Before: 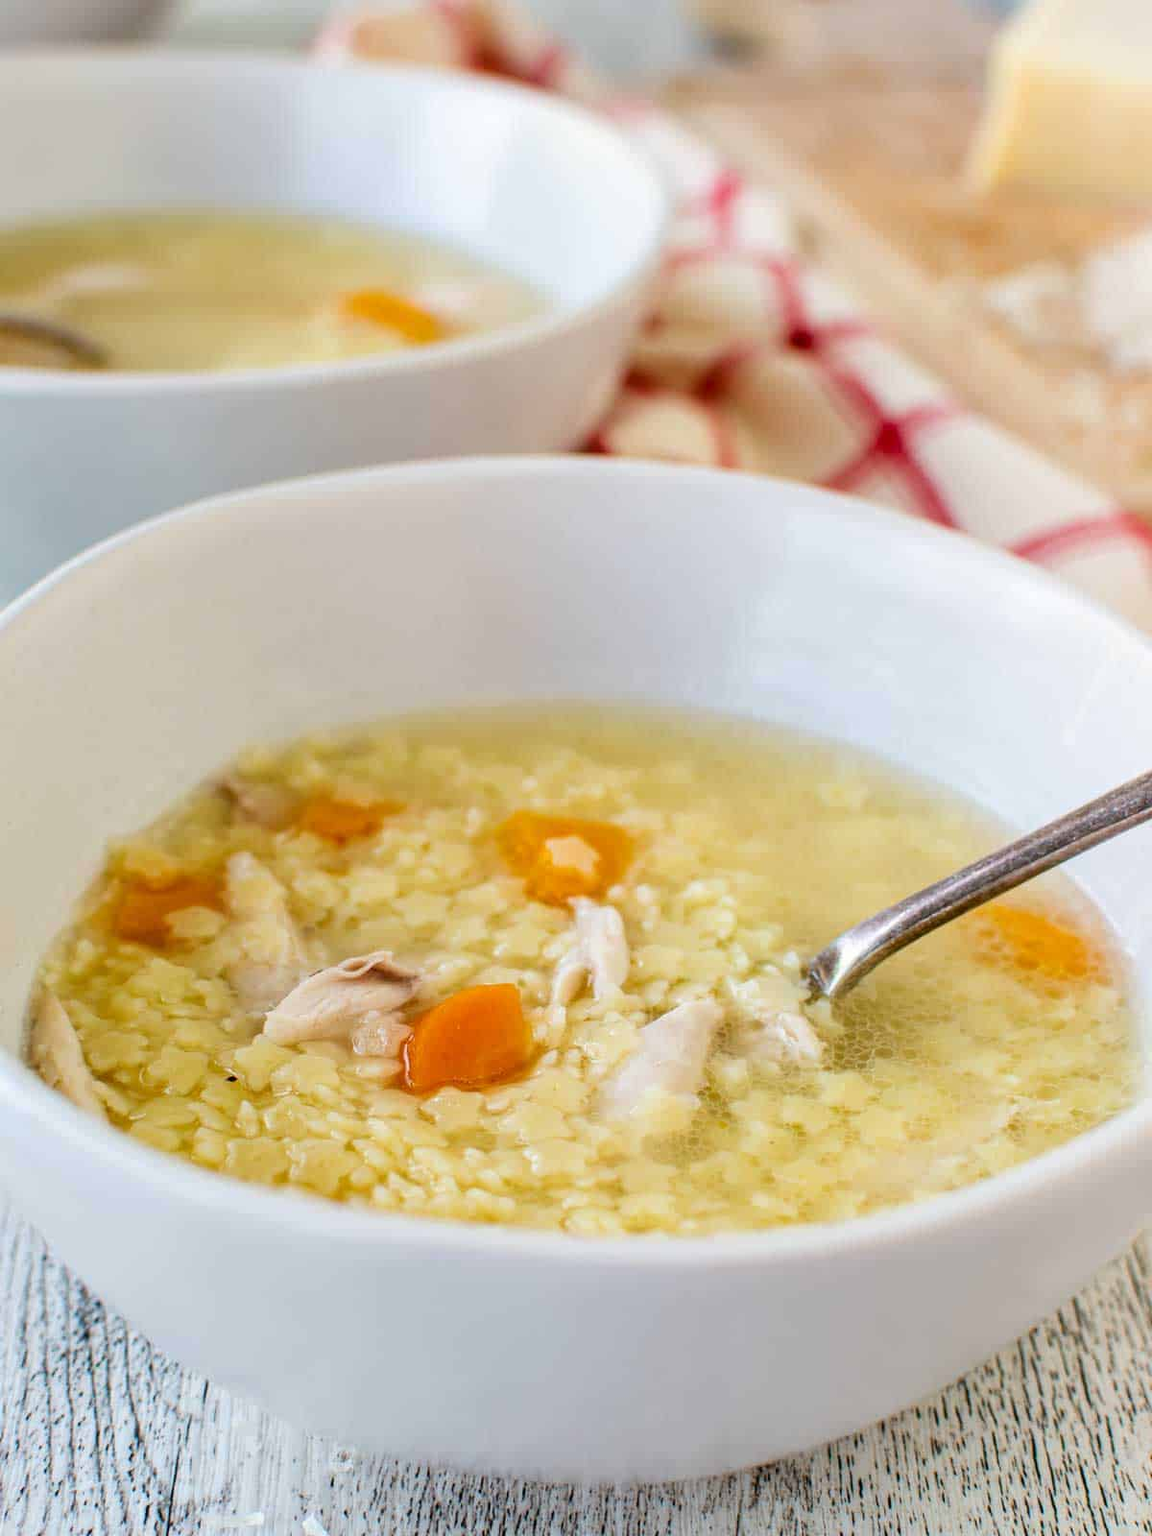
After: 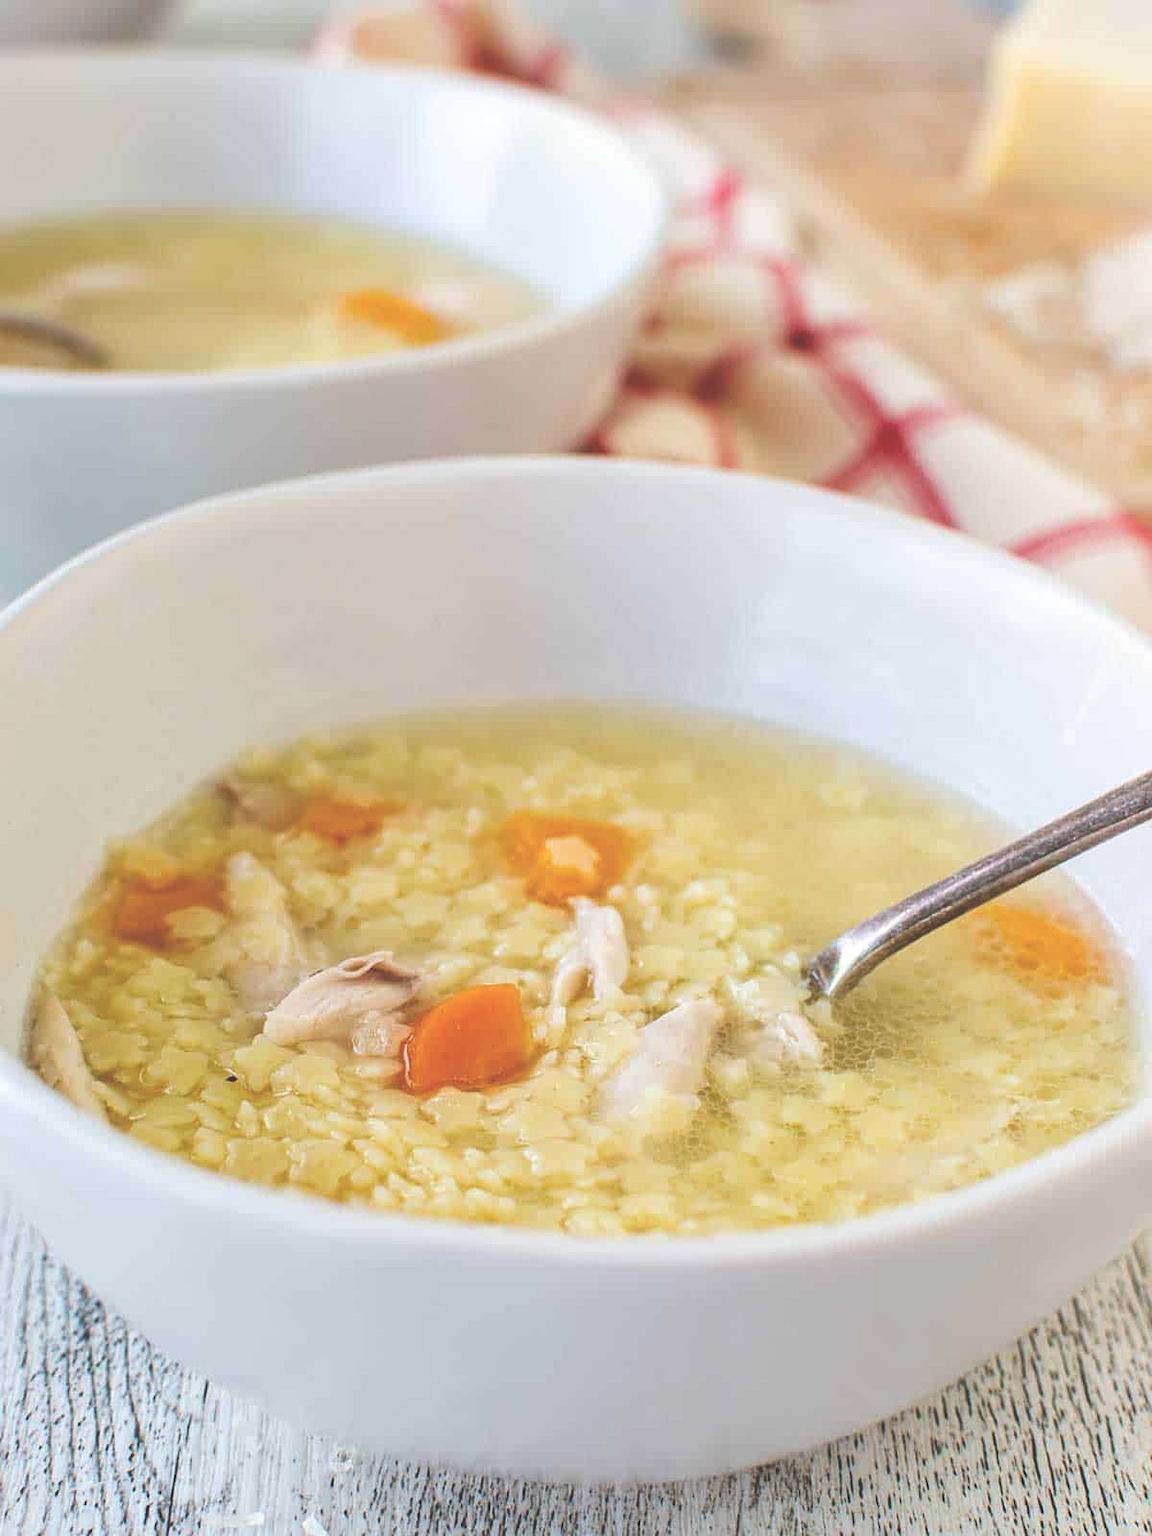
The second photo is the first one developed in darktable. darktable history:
sharpen: amount 0.2
exposure: black level correction -0.041, exposure 0.064 EV, compensate highlight preservation false
